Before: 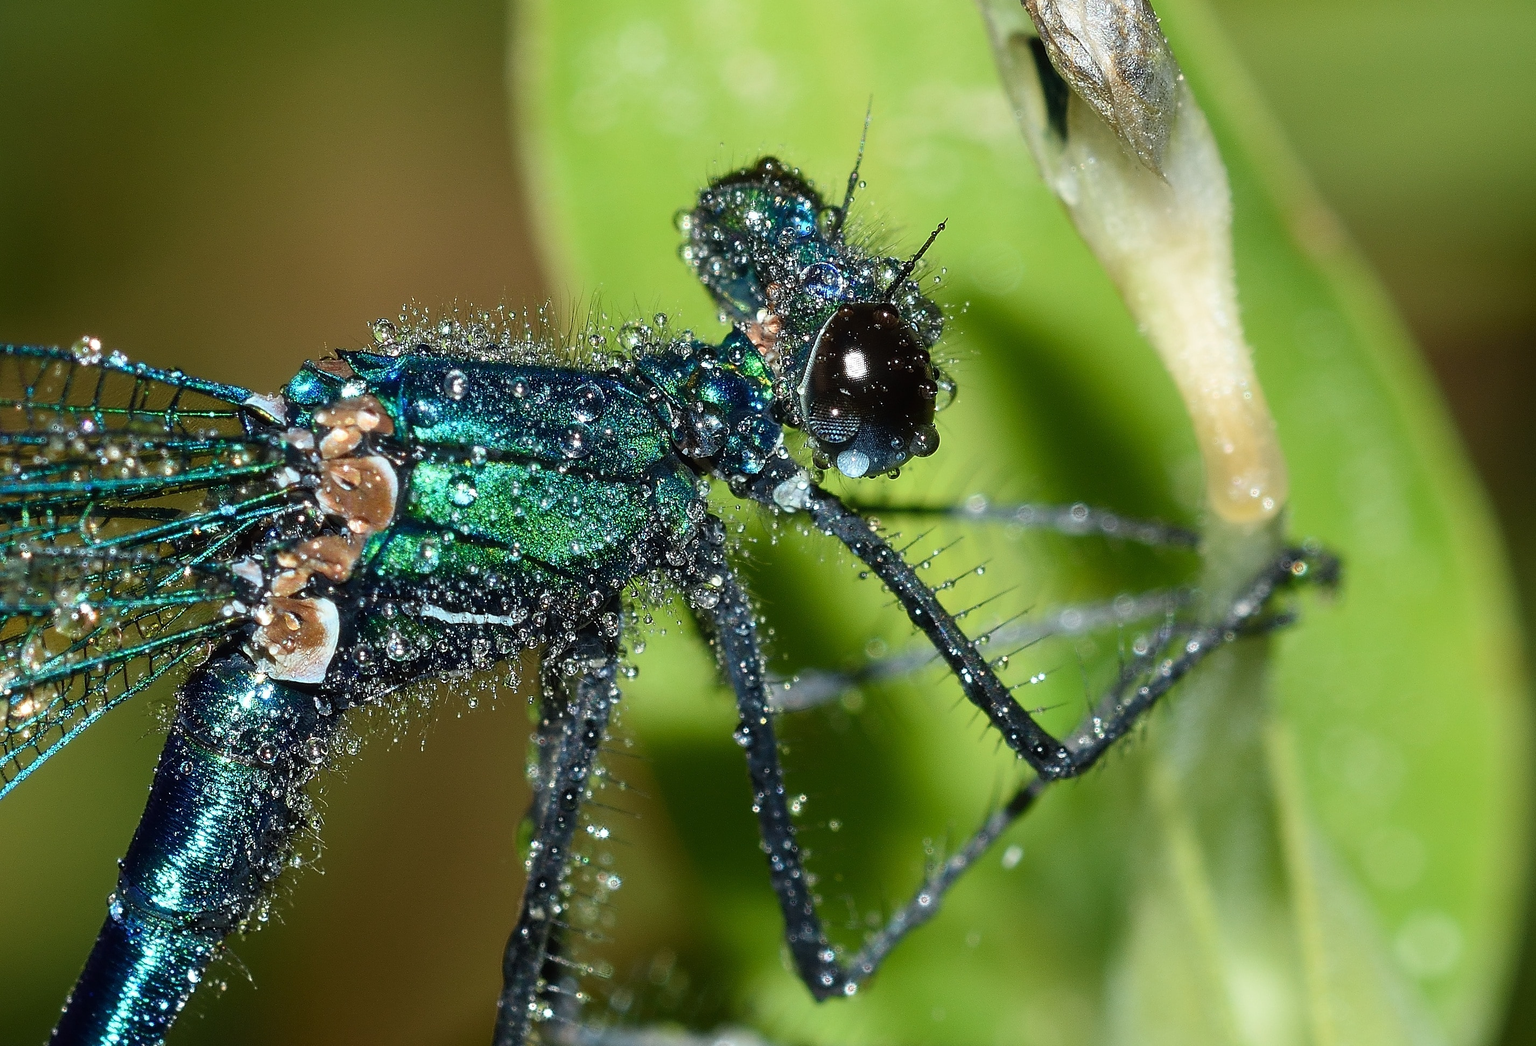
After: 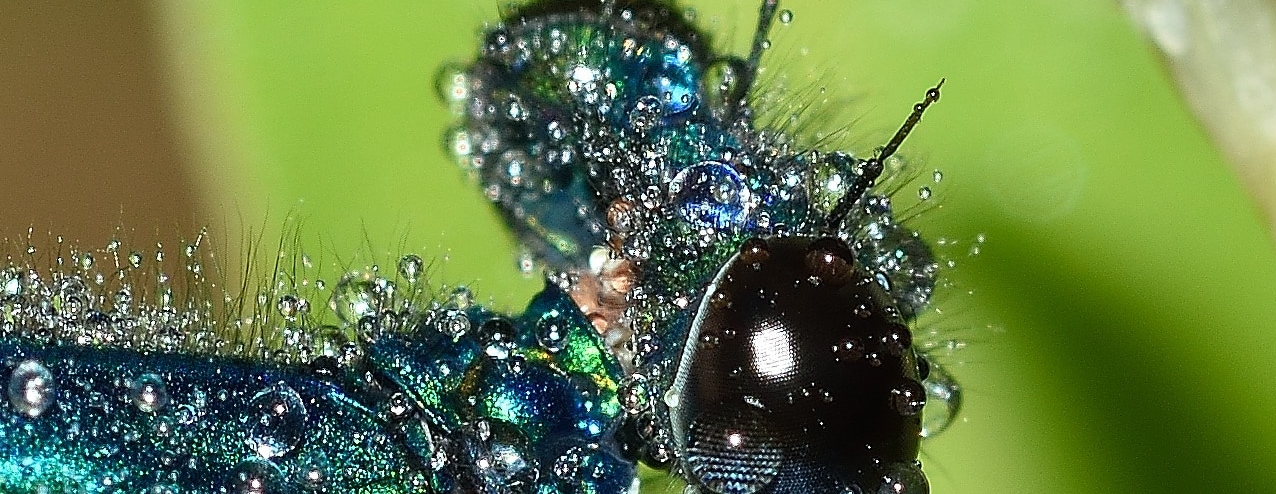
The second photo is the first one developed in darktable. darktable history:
crop: left 28.635%, top 16.824%, right 26.606%, bottom 57.702%
